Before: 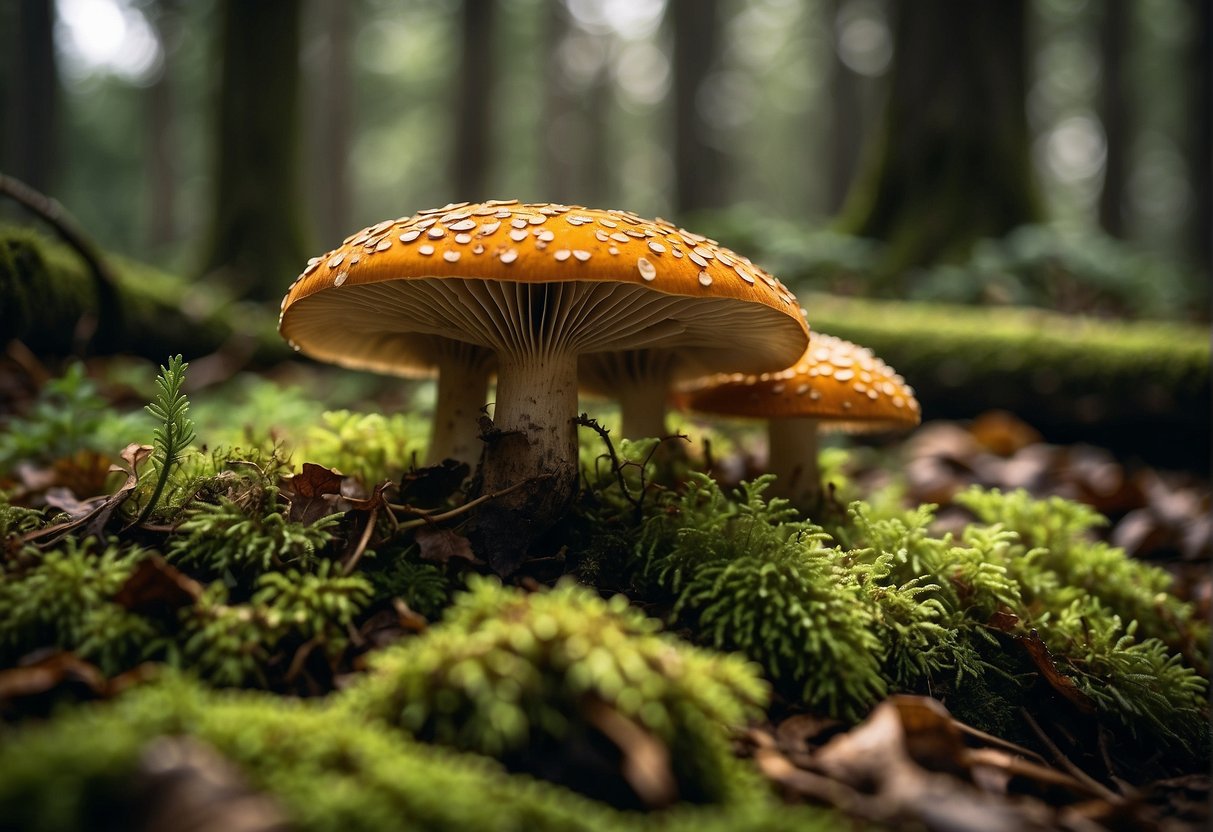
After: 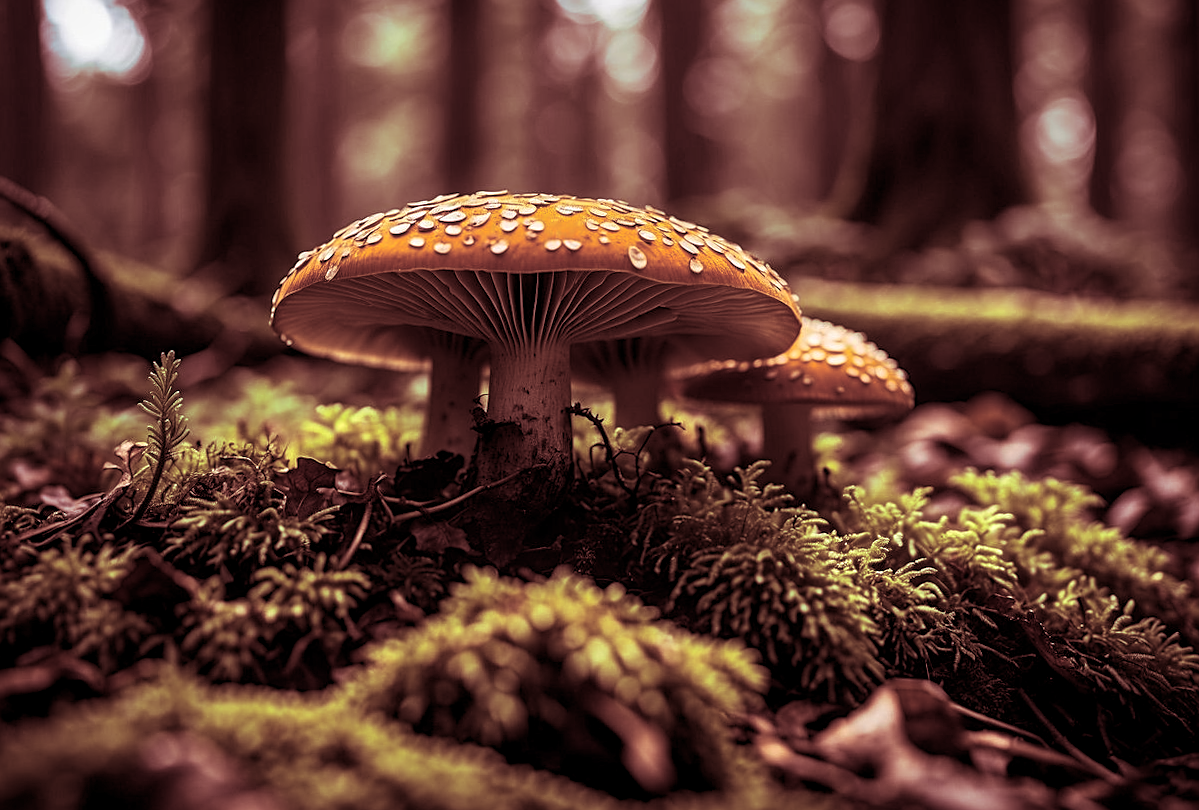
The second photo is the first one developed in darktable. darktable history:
sharpen: on, module defaults
local contrast: on, module defaults
split-toning: highlights › saturation 0, balance -61.83
rotate and perspective: rotation -1°, crop left 0.011, crop right 0.989, crop top 0.025, crop bottom 0.975
